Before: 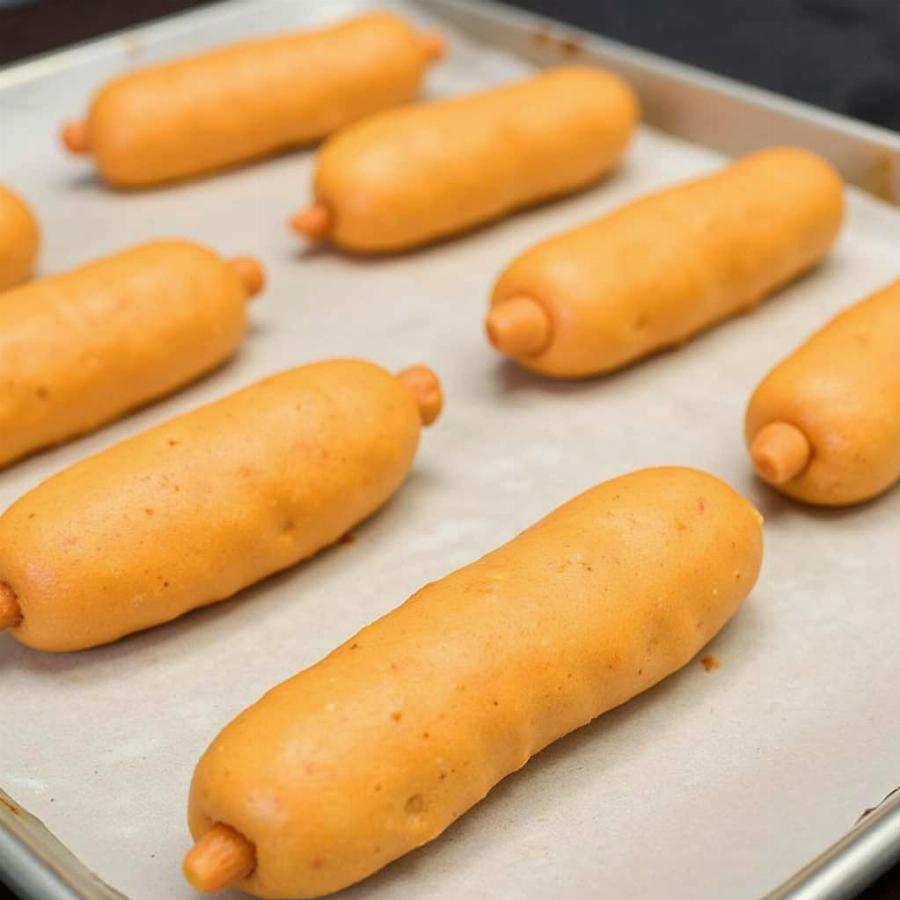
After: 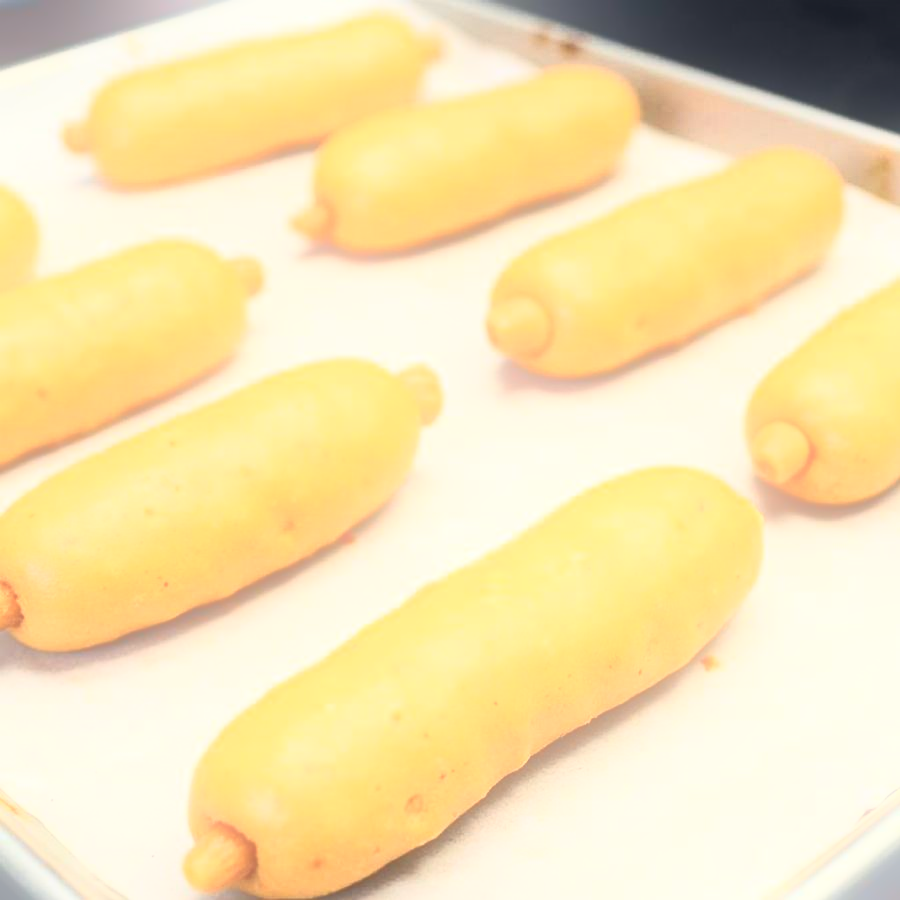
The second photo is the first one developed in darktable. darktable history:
contrast brightness saturation: contrast 0.5, saturation -0.1
bloom: size 16%, threshold 98%, strength 20%
color correction: highlights a* 0.207, highlights b* 2.7, shadows a* -0.874, shadows b* -4.78
